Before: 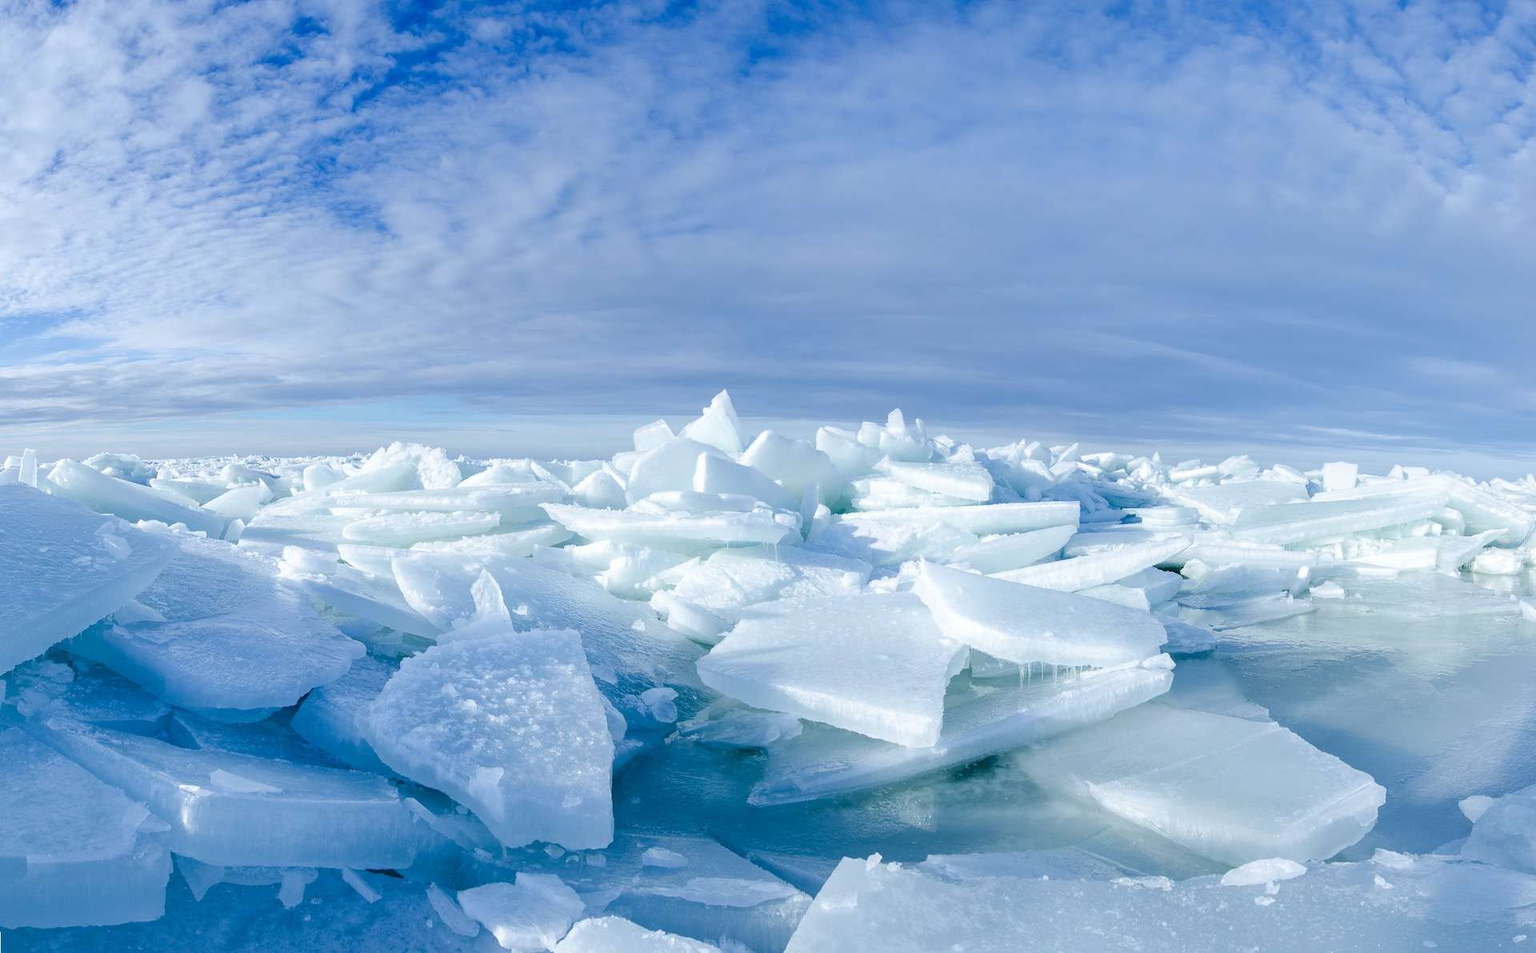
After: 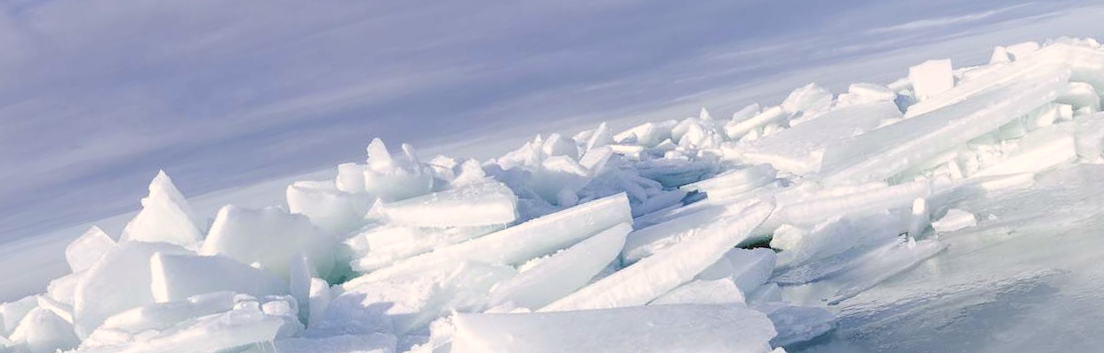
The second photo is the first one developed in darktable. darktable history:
color correction: highlights a* 6.27, highlights b* 8.19, shadows a* 5.94, shadows b* 7.23, saturation 0.9
rotate and perspective: rotation -14.8°, crop left 0.1, crop right 0.903, crop top 0.25, crop bottom 0.748
crop: left 36.005%, top 18.293%, right 0.31%, bottom 38.444%
